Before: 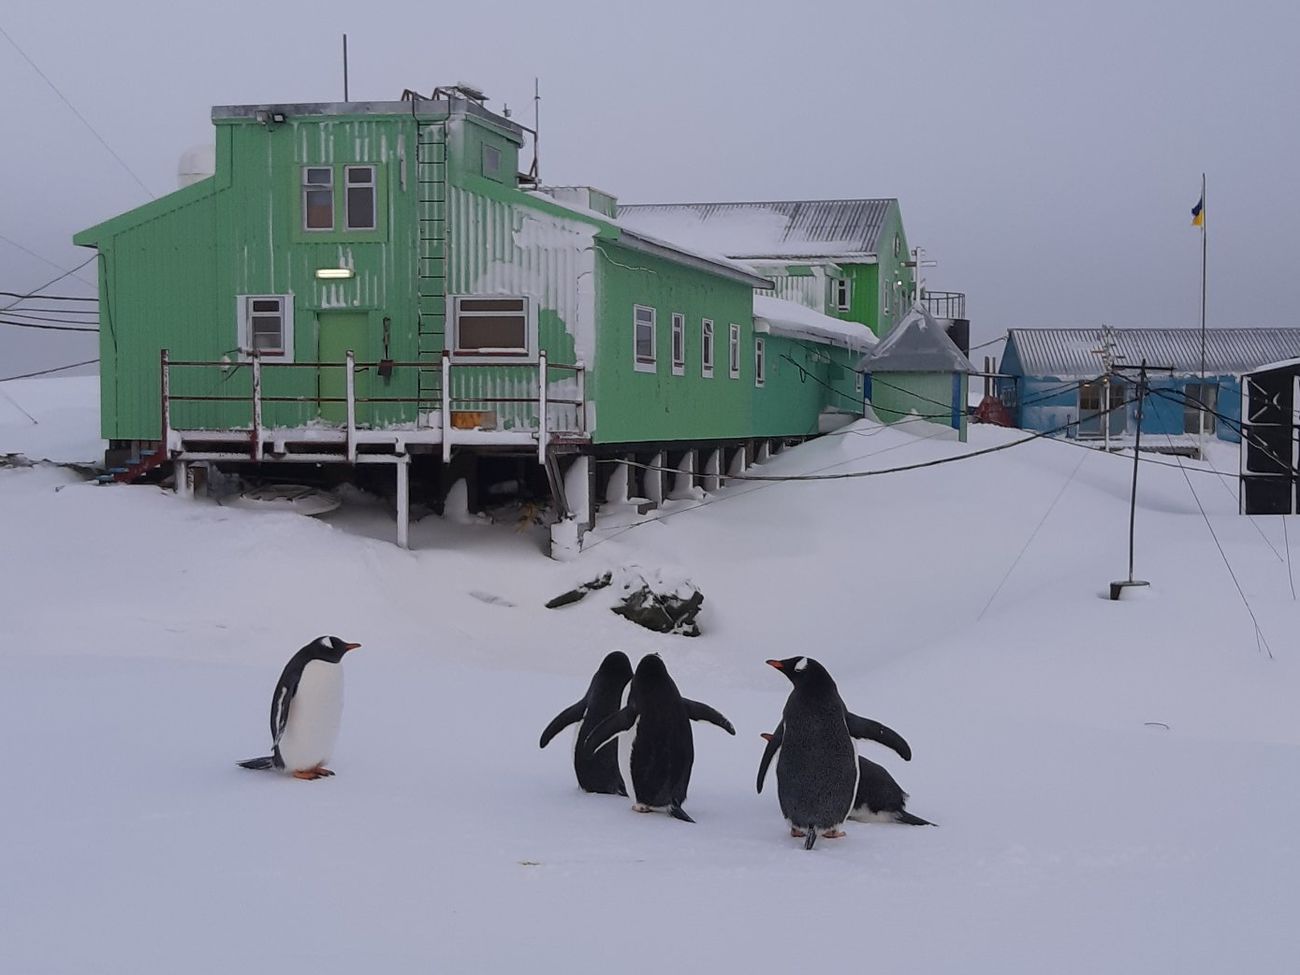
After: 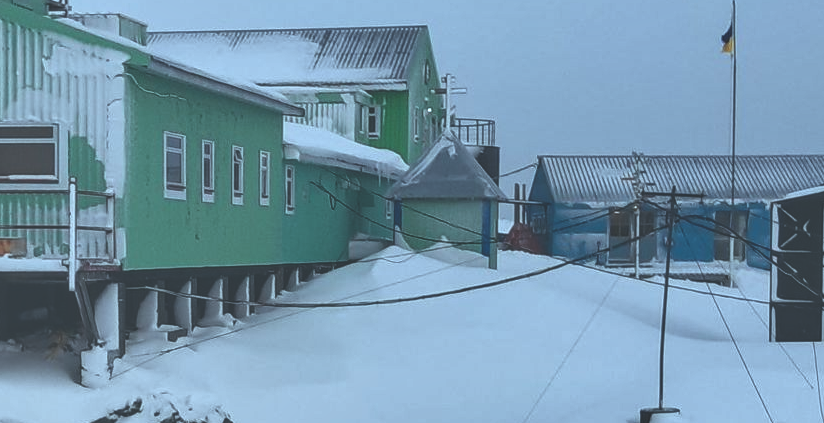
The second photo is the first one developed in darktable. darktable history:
exposure: black level correction -0.069, exposure 0.503 EV, compensate highlight preservation false
color correction: highlights a* -12.07, highlights b* -15.7
shadows and highlights: white point adjustment 0.034, soften with gaussian
crop: left 36.221%, top 17.844%, right 0.359%, bottom 38.235%
local contrast: on, module defaults
contrast brightness saturation: contrast 0.065, brightness -0.141, saturation 0.117
color balance rgb: global offset › hue 168.87°, perceptual saturation grading › global saturation 0.832%, perceptual saturation grading › highlights -30.864%, perceptual saturation grading › shadows 19.599%
